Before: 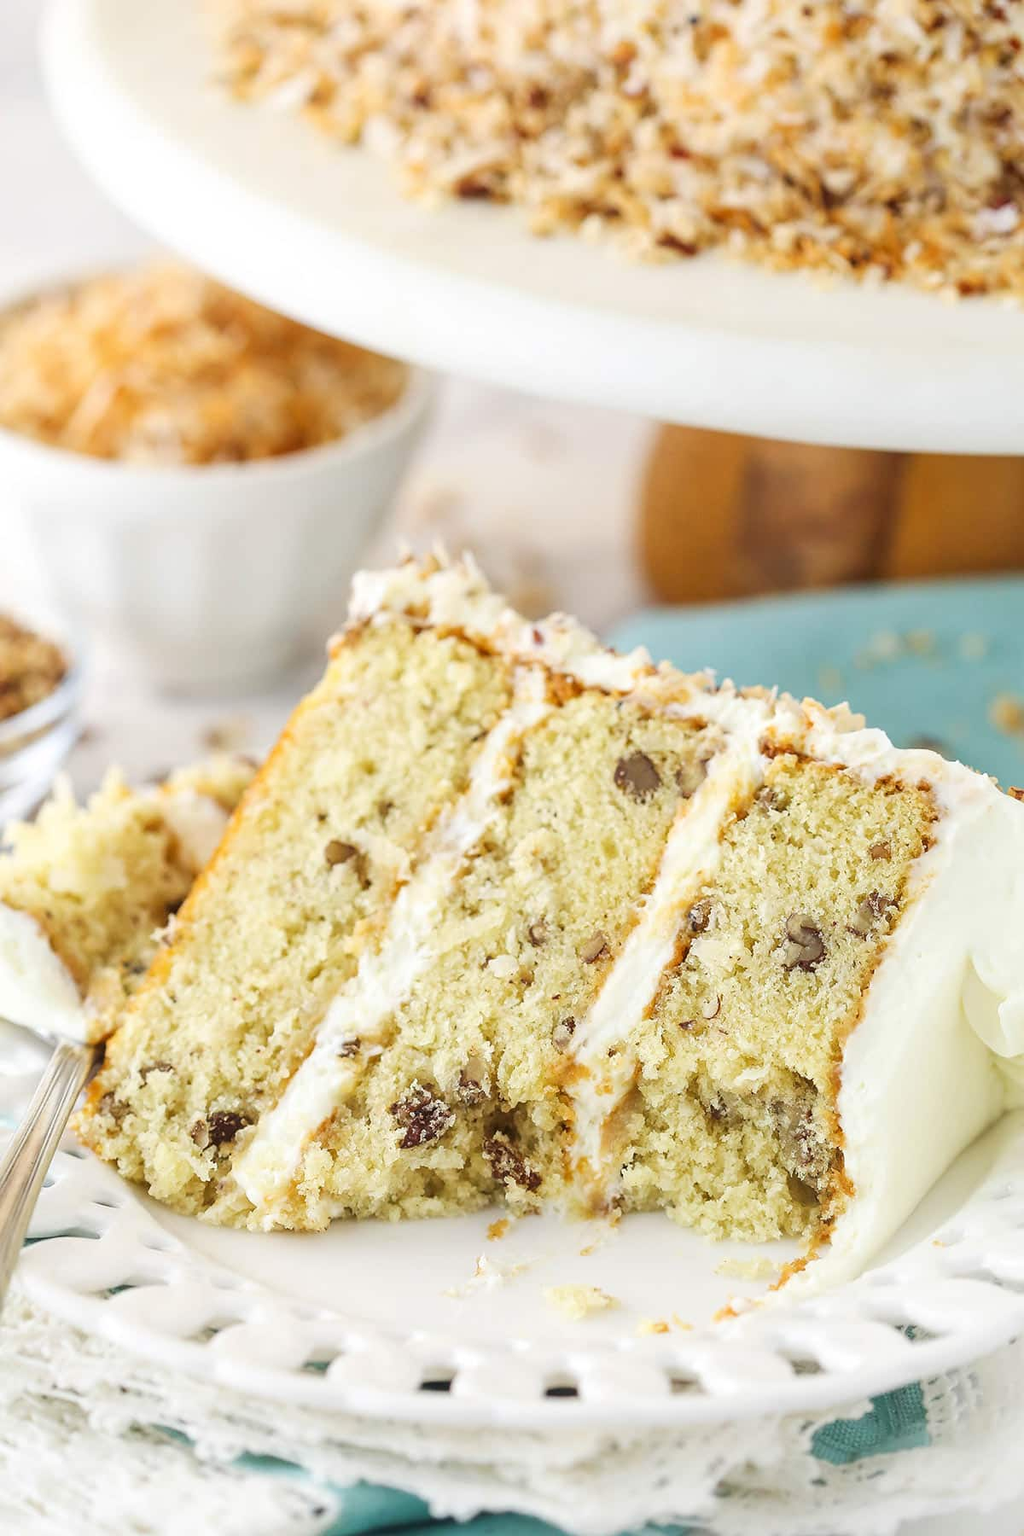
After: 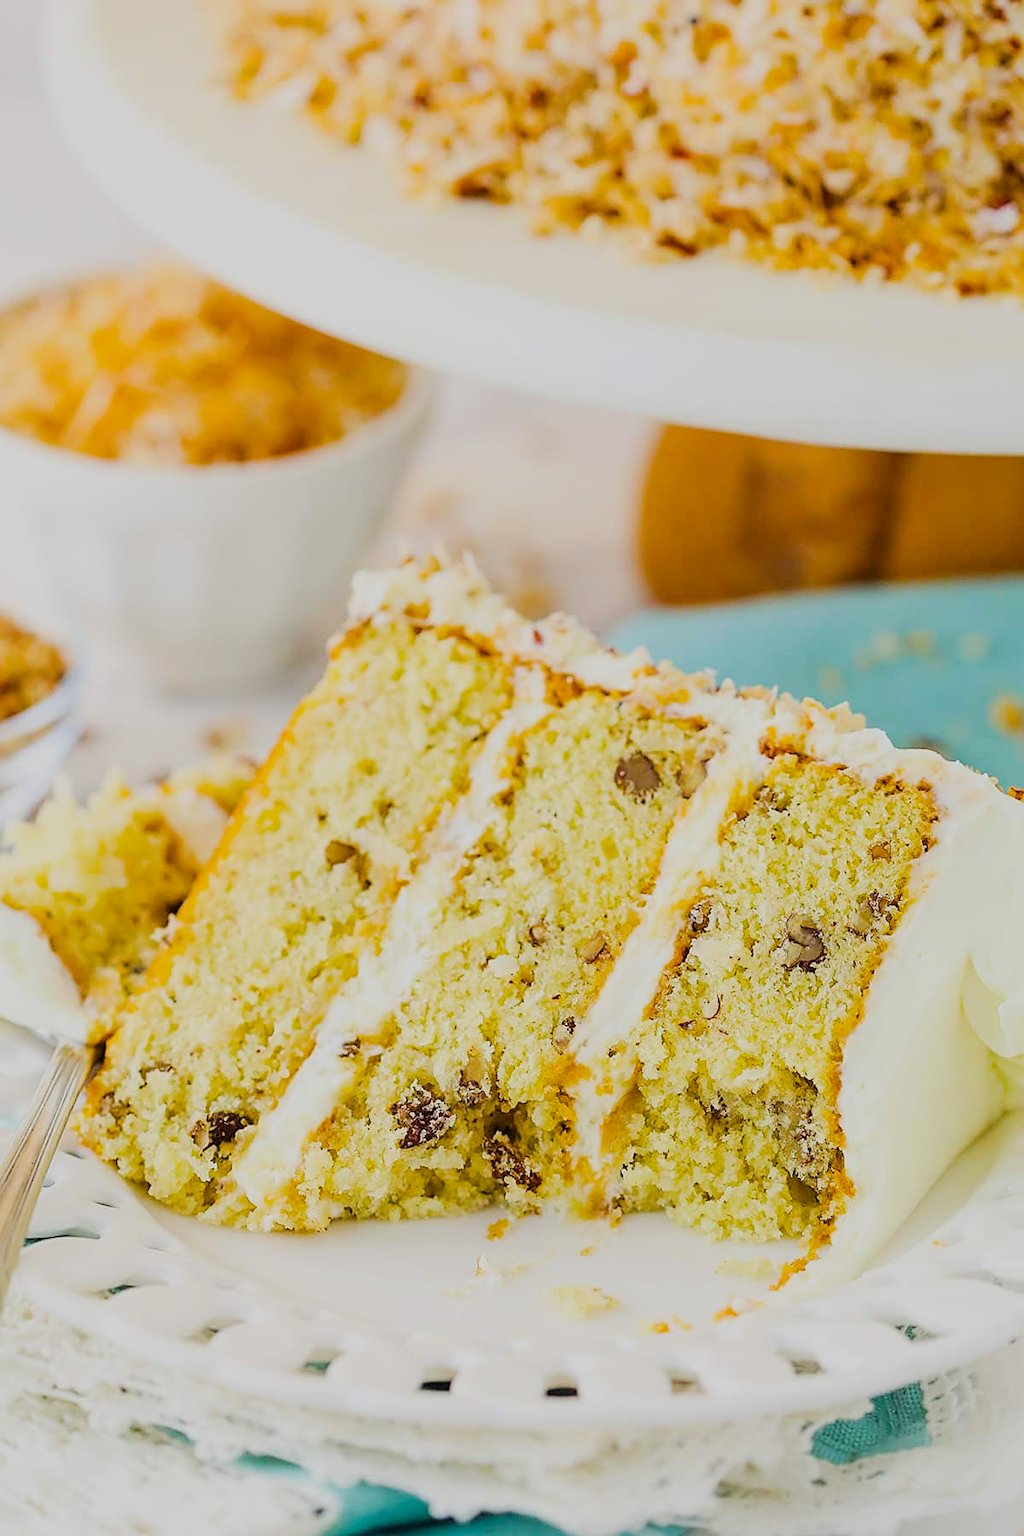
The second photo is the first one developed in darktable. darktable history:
filmic rgb: black relative exposure -9.22 EV, white relative exposure 6.77 EV, hardness 3.07, contrast 1.05
color balance rgb: linear chroma grading › global chroma 15%, perceptual saturation grading › global saturation 30%
sharpen: on, module defaults
